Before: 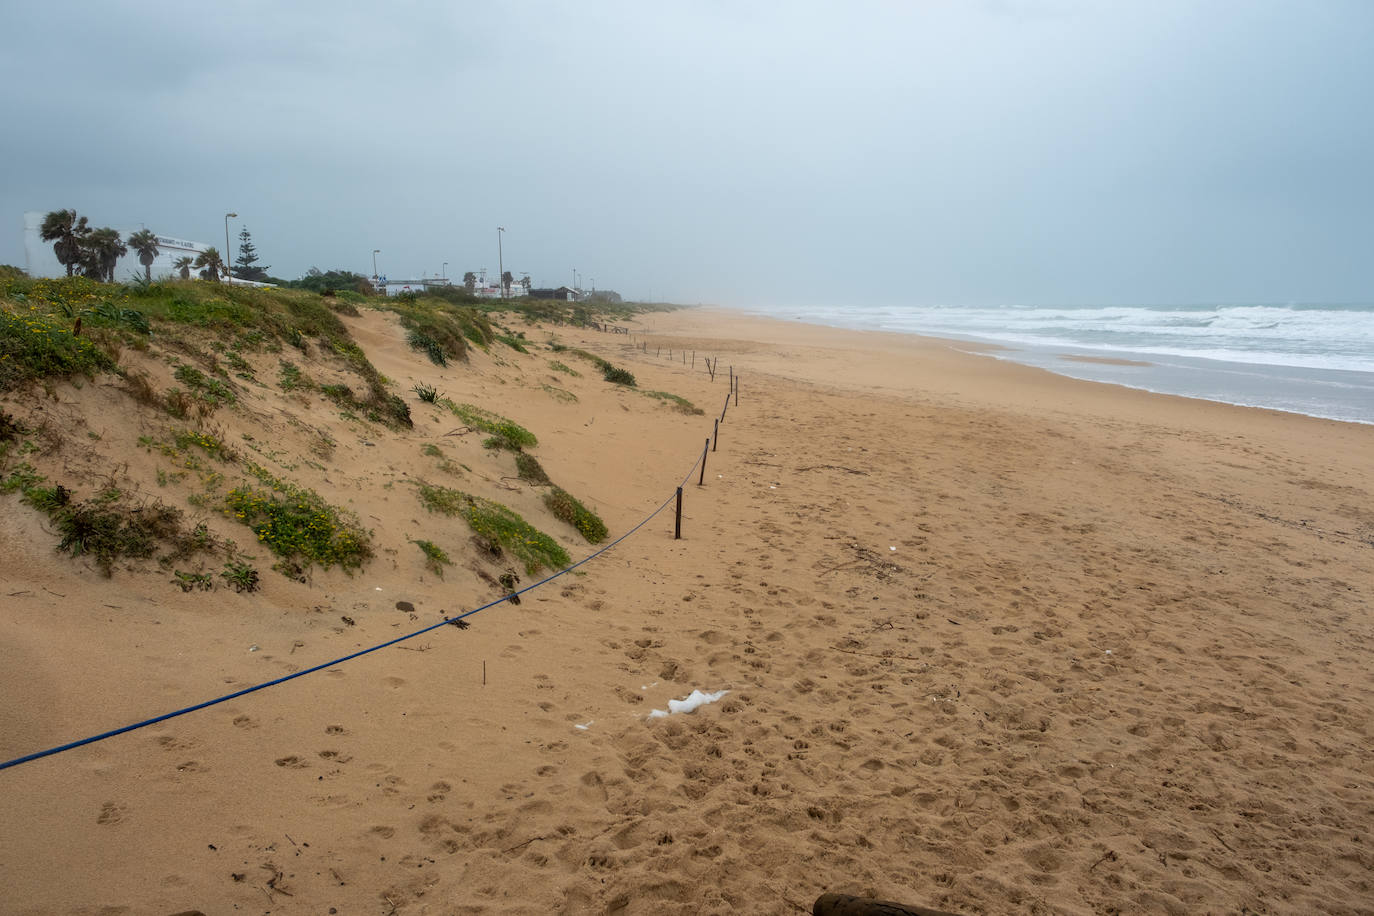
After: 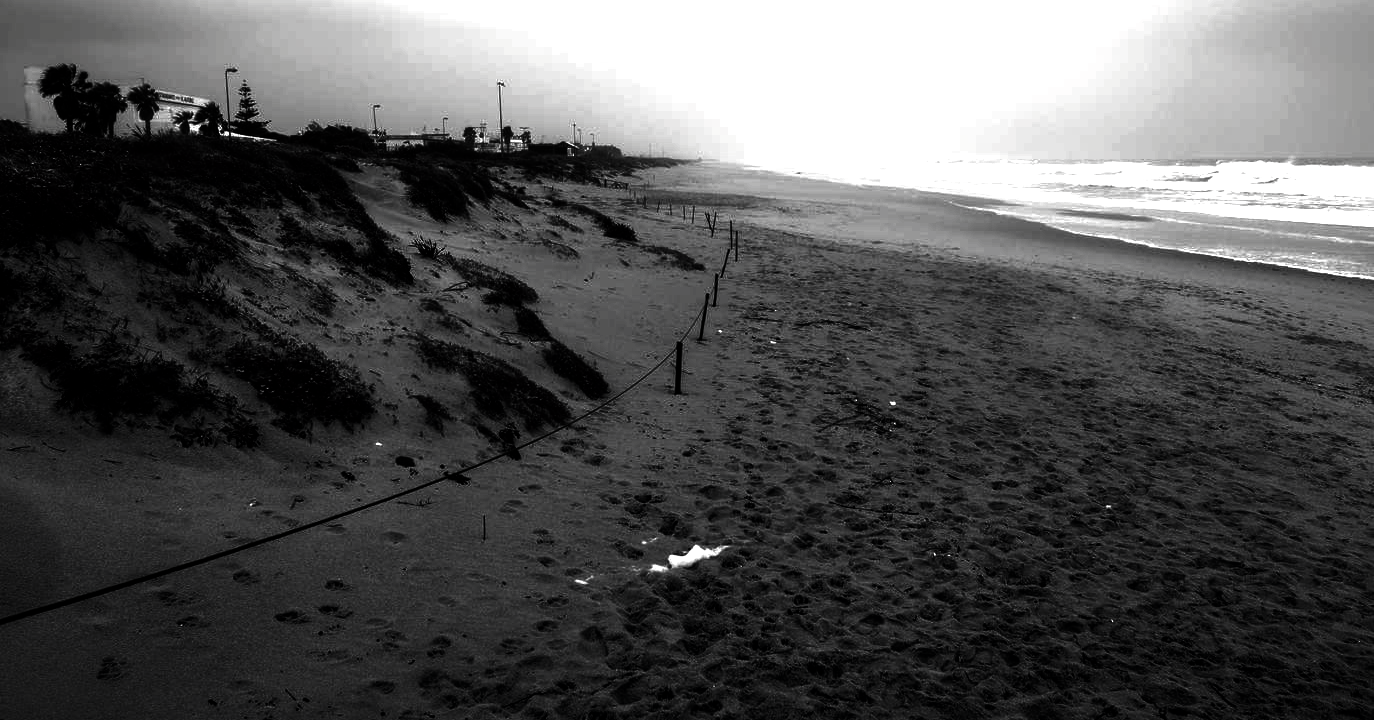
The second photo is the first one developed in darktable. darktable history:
crop and rotate: top 15.886%, bottom 5.406%
color balance rgb: shadows lift › chroma 0.816%, shadows lift › hue 115.86°, perceptual saturation grading › global saturation 15.829%, perceptual saturation grading › highlights -19.457%, perceptual saturation grading › shadows 19.527%, hue shift -147.91°, perceptual brilliance grading › global brilliance 14.655%, perceptual brilliance grading › shadows -34.555%, contrast 34.72%, saturation formula JzAzBz (2021)
exposure: compensate highlight preservation false
contrast brightness saturation: contrast 0.021, brightness -0.991, saturation -0.991
